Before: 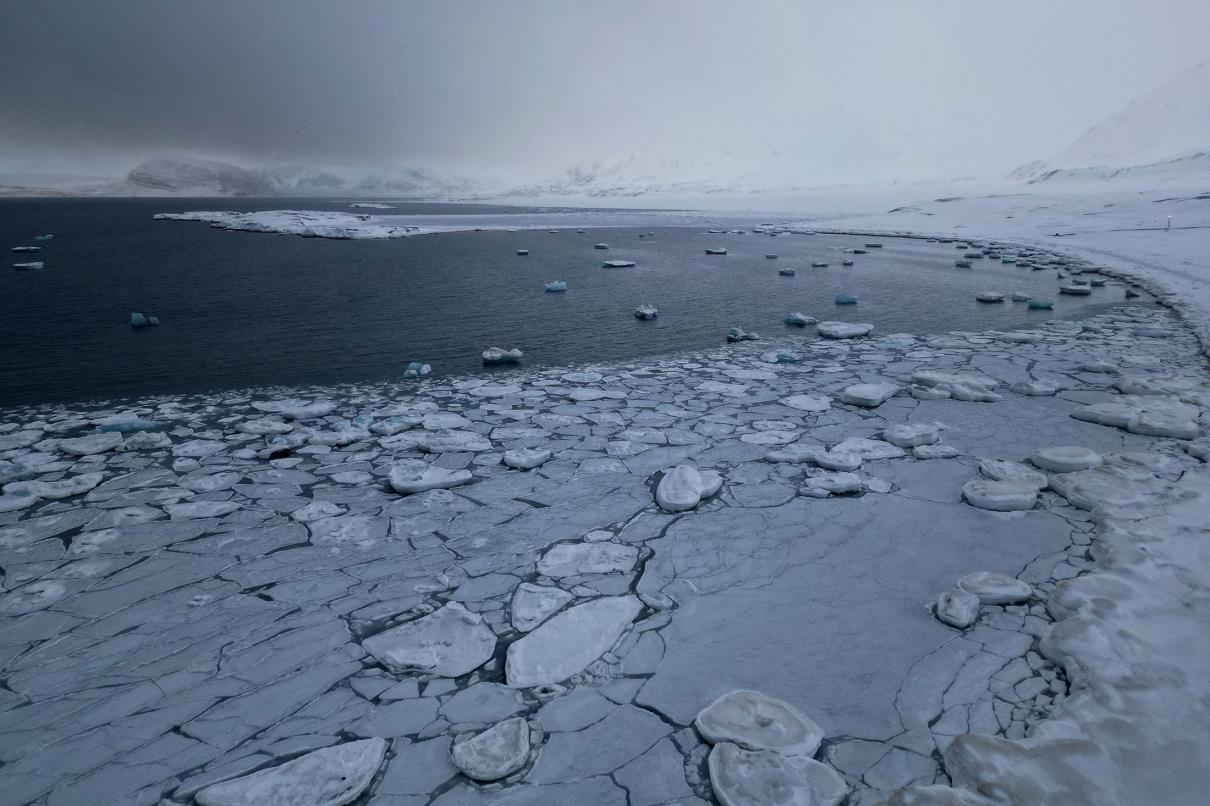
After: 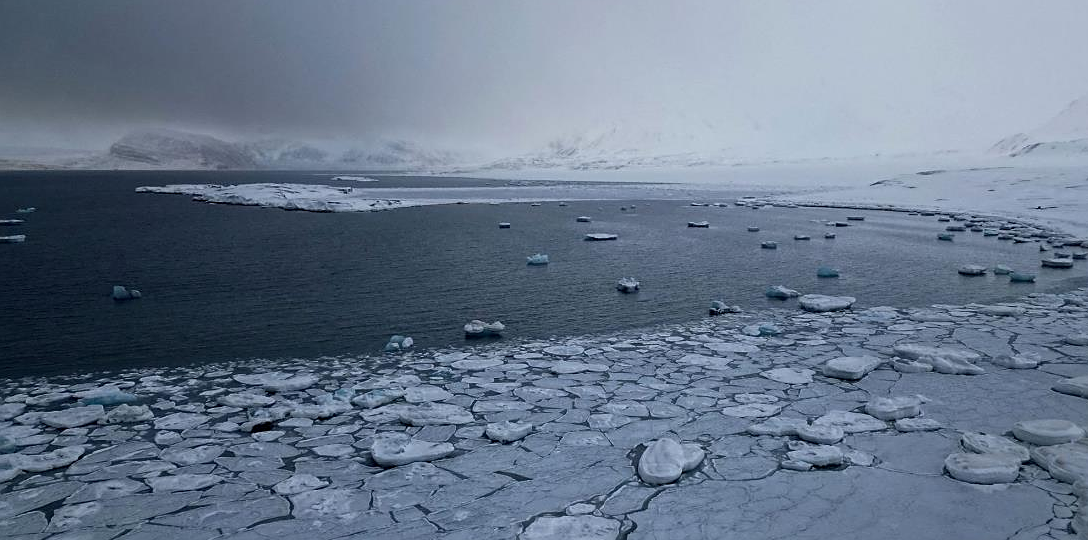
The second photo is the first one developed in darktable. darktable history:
sharpen: on, module defaults
crop: left 1.509%, top 3.452%, right 7.696%, bottom 28.452%
